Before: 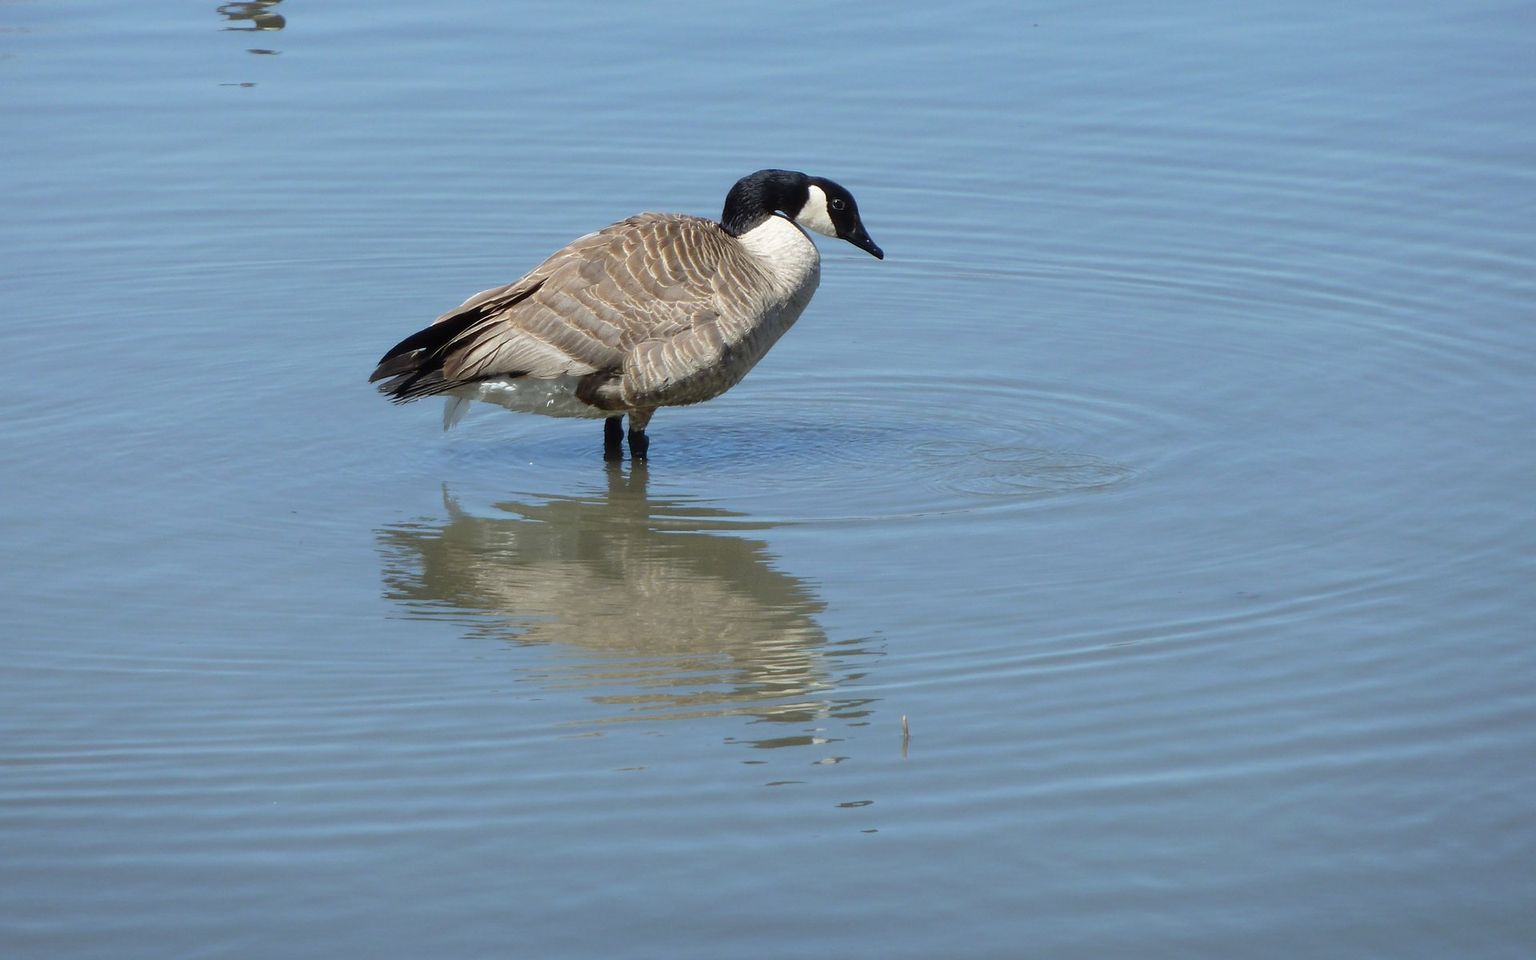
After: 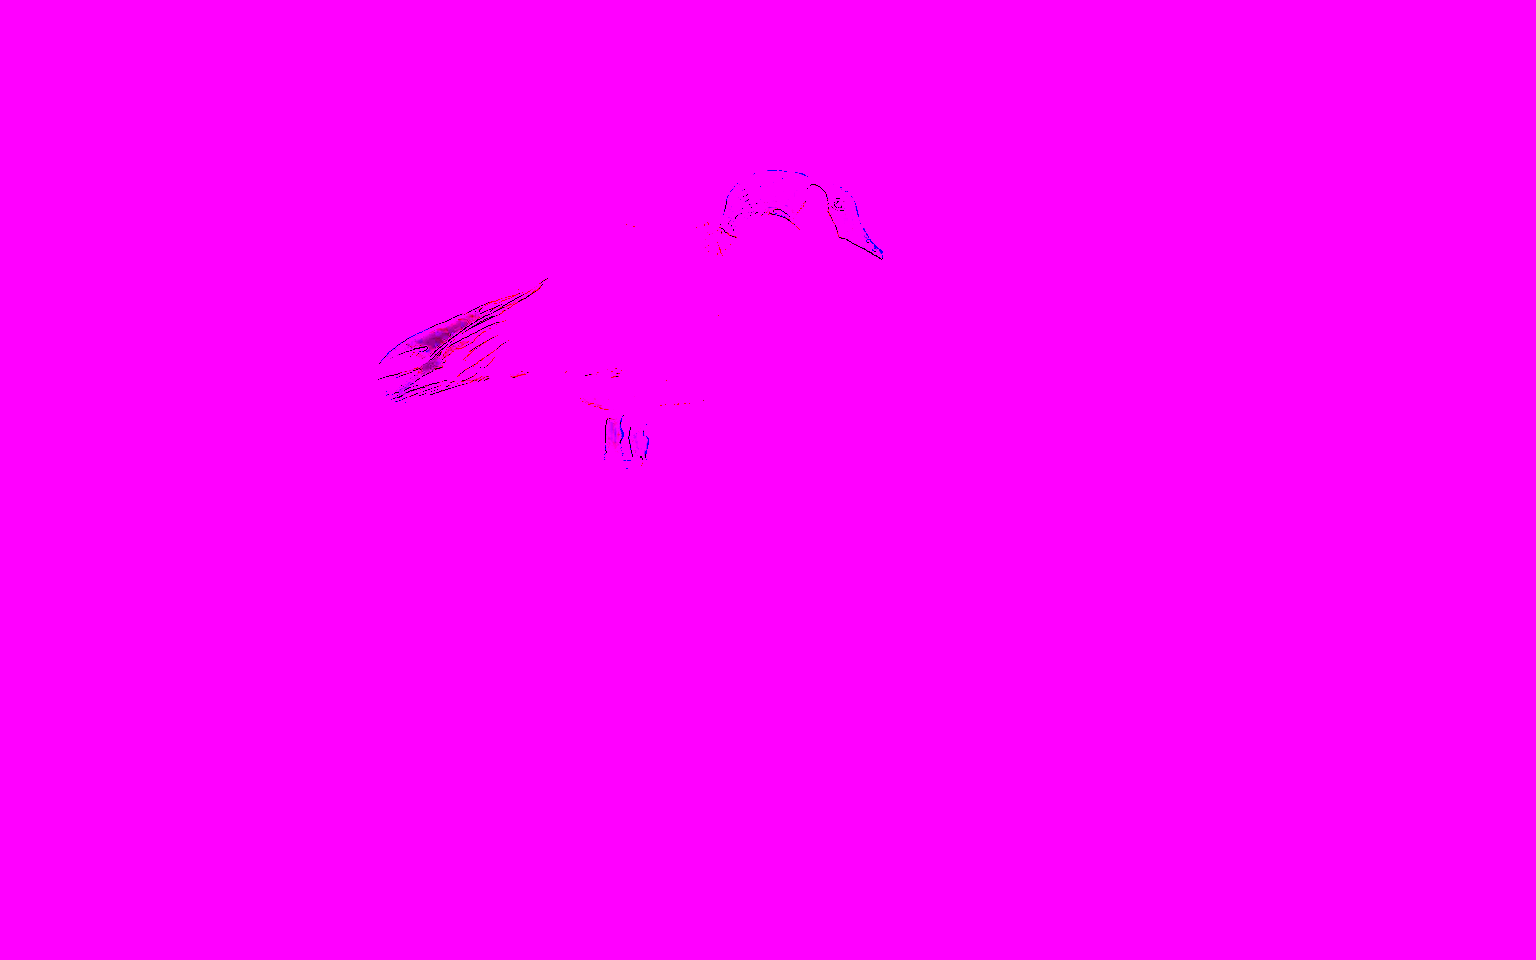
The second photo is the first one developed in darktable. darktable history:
white balance: red 8, blue 8
contrast brightness saturation: brightness -0.02, saturation 0.35
exposure: black level correction 0, exposure 2.327 EV, compensate exposure bias true, compensate highlight preservation false
color correction: highlights a* -5.3, highlights b* 9.8, shadows a* 9.8, shadows b* 24.26
